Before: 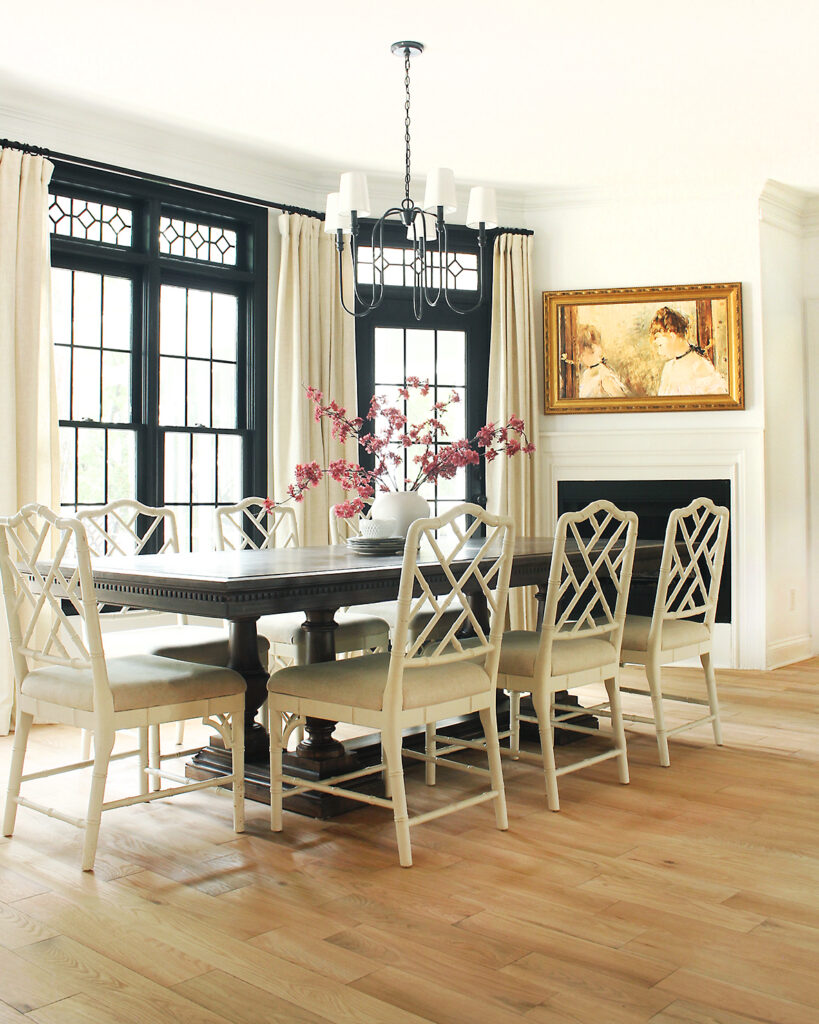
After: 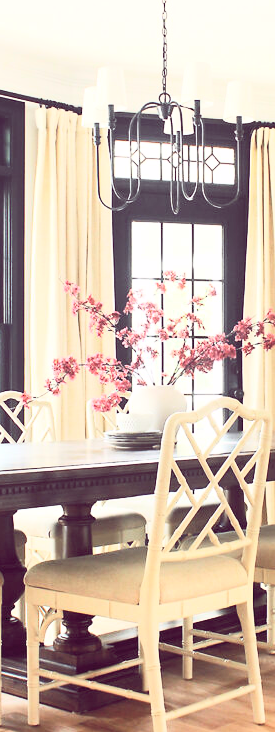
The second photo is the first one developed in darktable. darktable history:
contrast brightness saturation: contrast 0.379, brightness 0.524
color balance rgb: power › chroma 0.291%, power › hue 22.28°, global offset › chroma 0.282%, global offset › hue 318.51°, perceptual saturation grading › global saturation 0.83%, global vibrance 20%
crop and rotate: left 29.715%, top 10.391%, right 36.619%, bottom 18.052%
